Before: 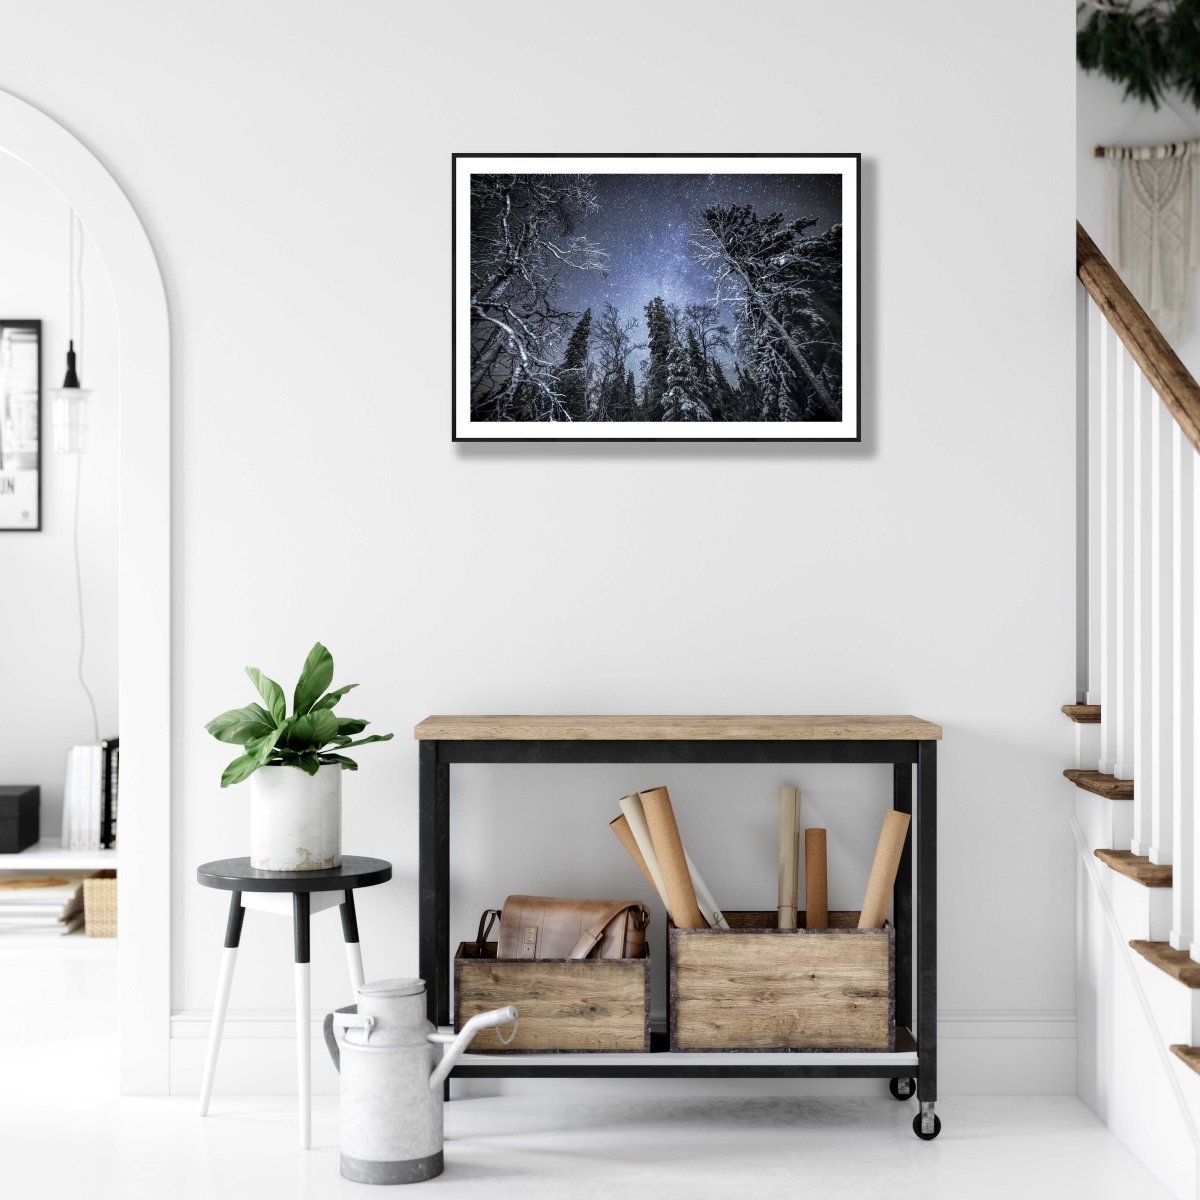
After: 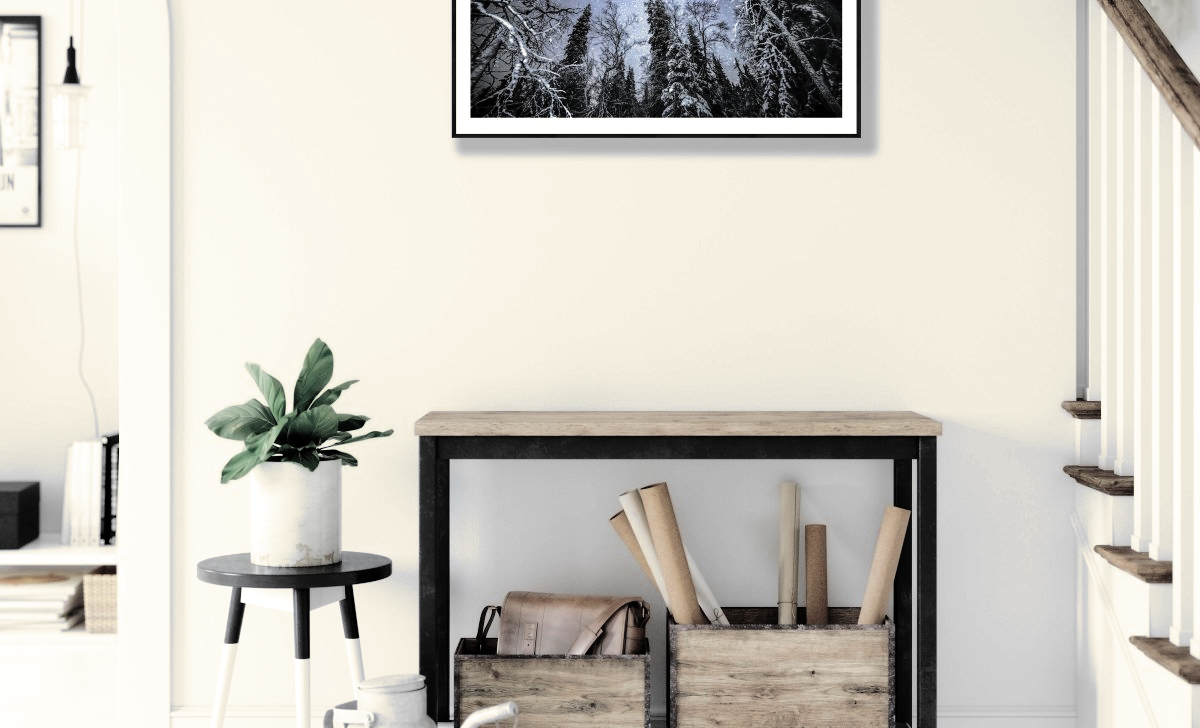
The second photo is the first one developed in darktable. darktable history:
split-toning: shadows › hue 43.2°, shadows › saturation 0, highlights › hue 50.4°, highlights › saturation 1
color zones: curves: ch0 [(0, 0.5) (0.125, 0.4) (0.25, 0.5) (0.375, 0.4) (0.5, 0.4) (0.625, 0.6) (0.75, 0.6) (0.875, 0.5)]; ch1 [(0, 0.35) (0.125, 0.45) (0.25, 0.35) (0.375, 0.35) (0.5, 0.35) (0.625, 0.35) (0.75, 0.45) (0.875, 0.35)]; ch2 [(0, 0.6) (0.125, 0.5) (0.25, 0.5) (0.375, 0.6) (0.5, 0.6) (0.625, 0.5) (0.75, 0.5) (0.875, 0.5)]
crop and rotate: top 25.357%, bottom 13.942%
tone curve: curves: ch0 [(0, 0) (0.003, 0.001) (0.011, 0.004) (0.025, 0.013) (0.044, 0.022) (0.069, 0.035) (0.1, 0.053) (0.136, 0.088) (0.177, 0.149) (0.224, 0.213) (0.277, 0.293) (0.335, 0.381) (0.399, 0.463) (0.468, 0.546) (0.543, 0.616) (0.623, 0.693) (0.709, 0.766) (0.801, 0.843) (0.898, 0.921) (1, 1)], preserve colors none
